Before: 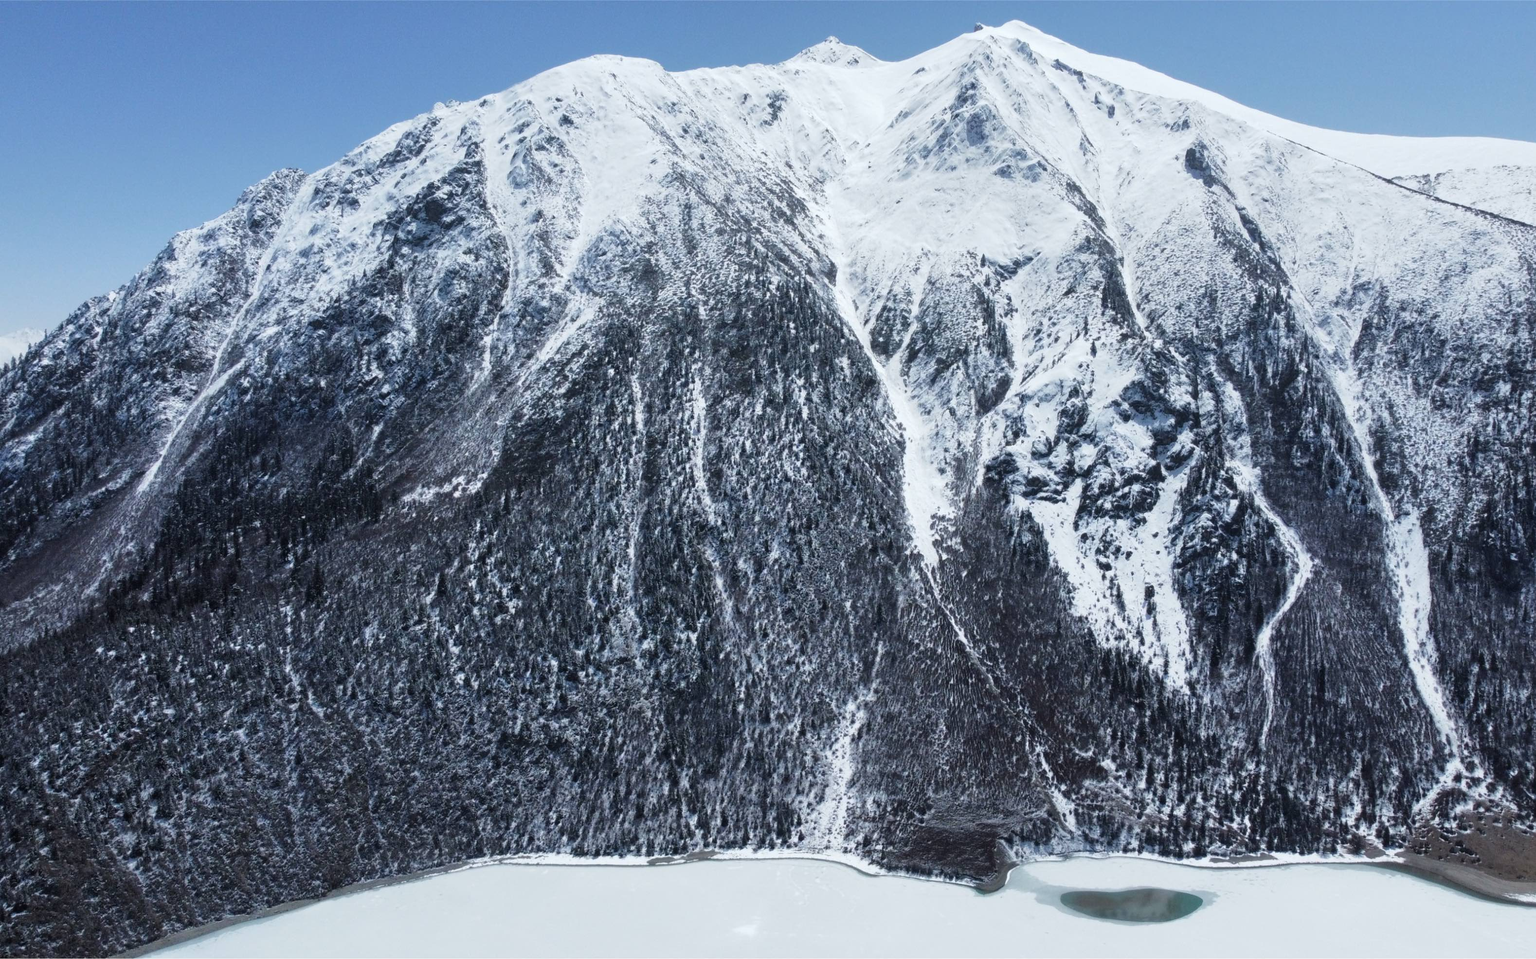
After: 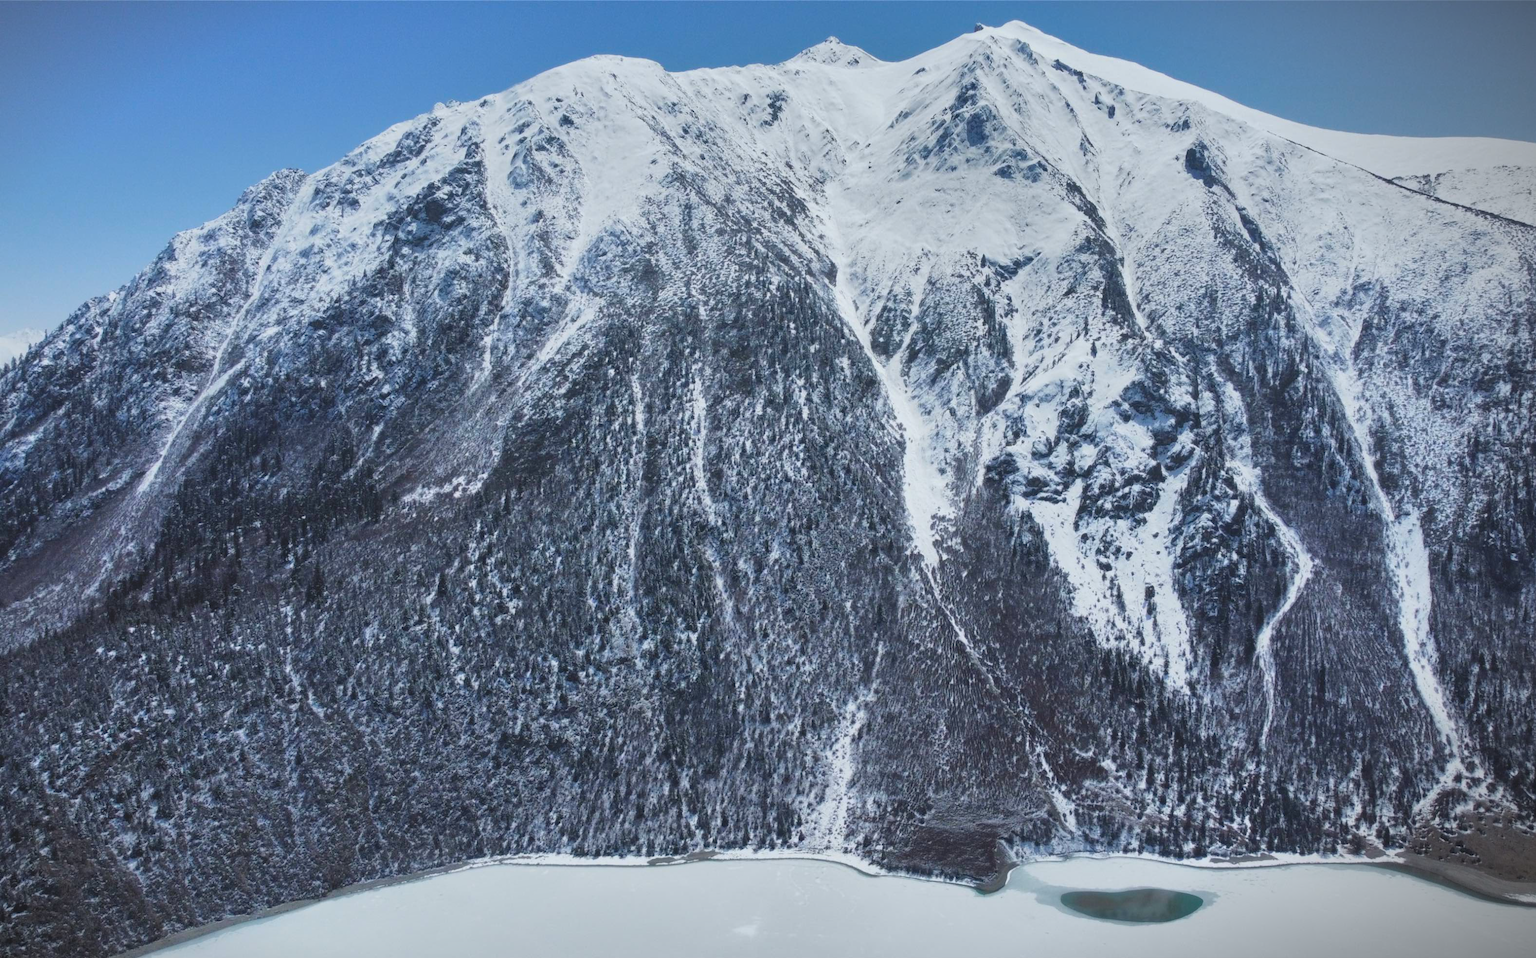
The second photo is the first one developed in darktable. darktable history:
vignetting: fall-off start 100.17%, brightness -0.694, center (-0.123, -0.007), width/height ratio 1.32
contrast brightness saturation: contrast -0.195, saturation 0.187
shadows and highlights: radius 173.31, shadows 26.54, white point adjustment 3.3, highlights -68.65, soften with gaussian
